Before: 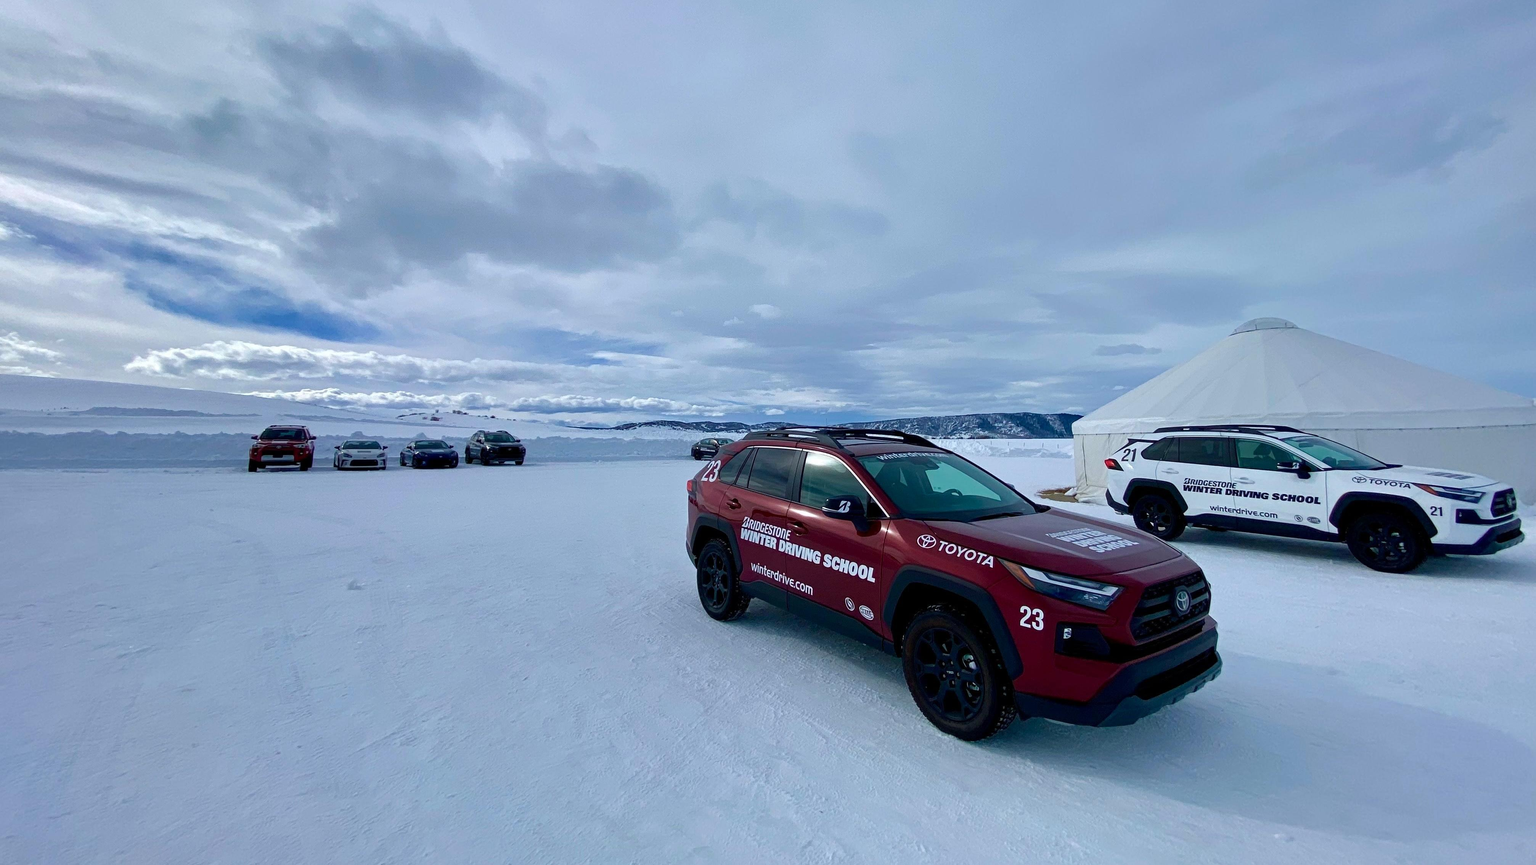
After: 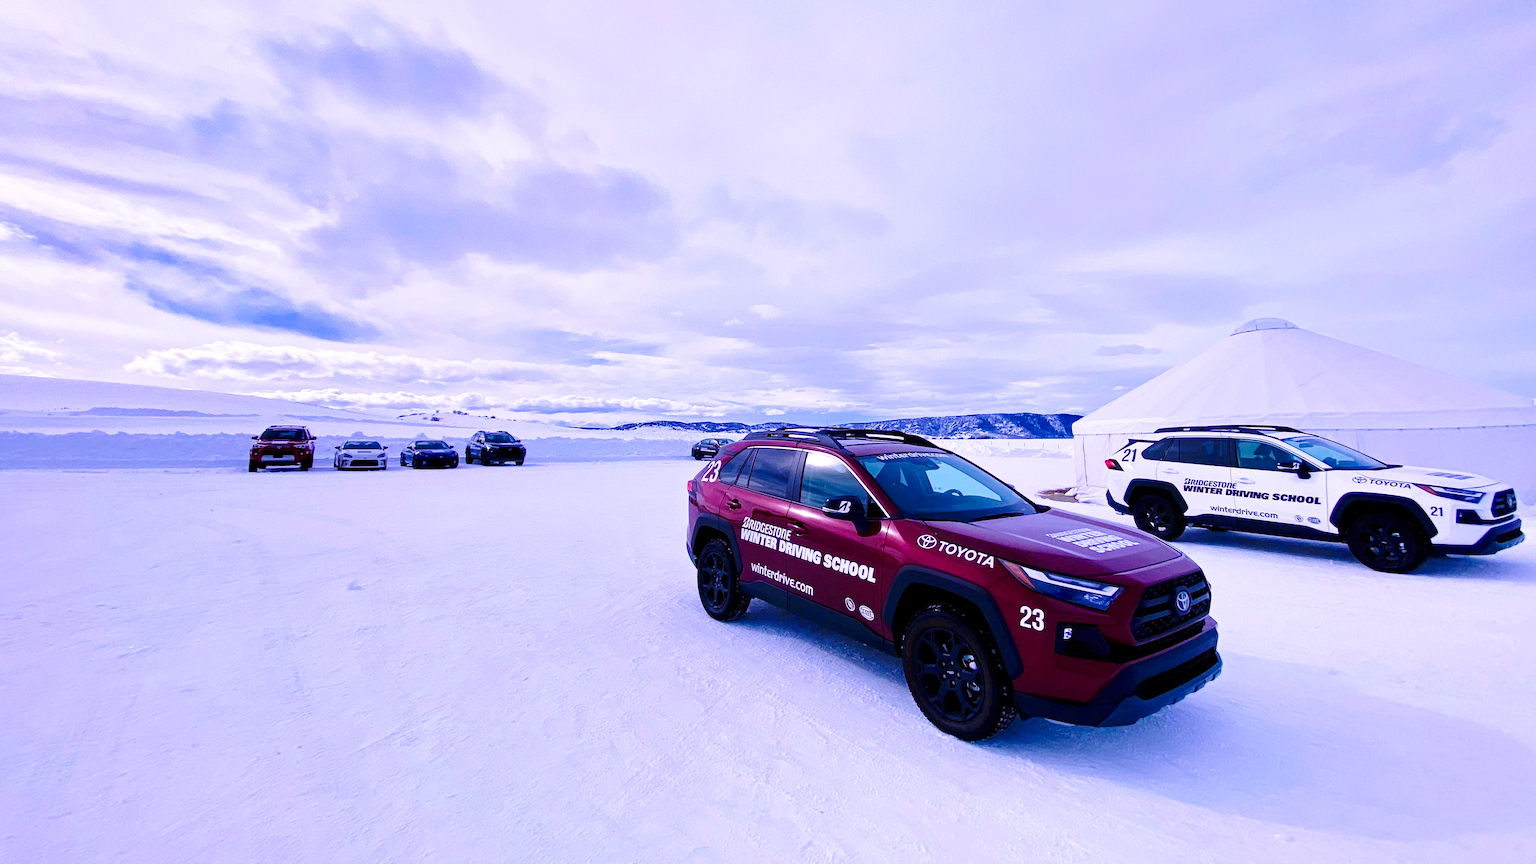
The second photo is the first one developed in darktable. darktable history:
base curve: curves: ch0 [(0, 0) (0.036, 0.037) (0.121, 0.228) (0.46, 0.76) (0.859, 0.983) (1, 1)], preserve colors none
color calibration: output R [1.107, -0.012, -0.003, 0], output B [0, 0, 1.308, 0], illuminant custom, x 0.389, y 0.387, temperature 3838.64 K
